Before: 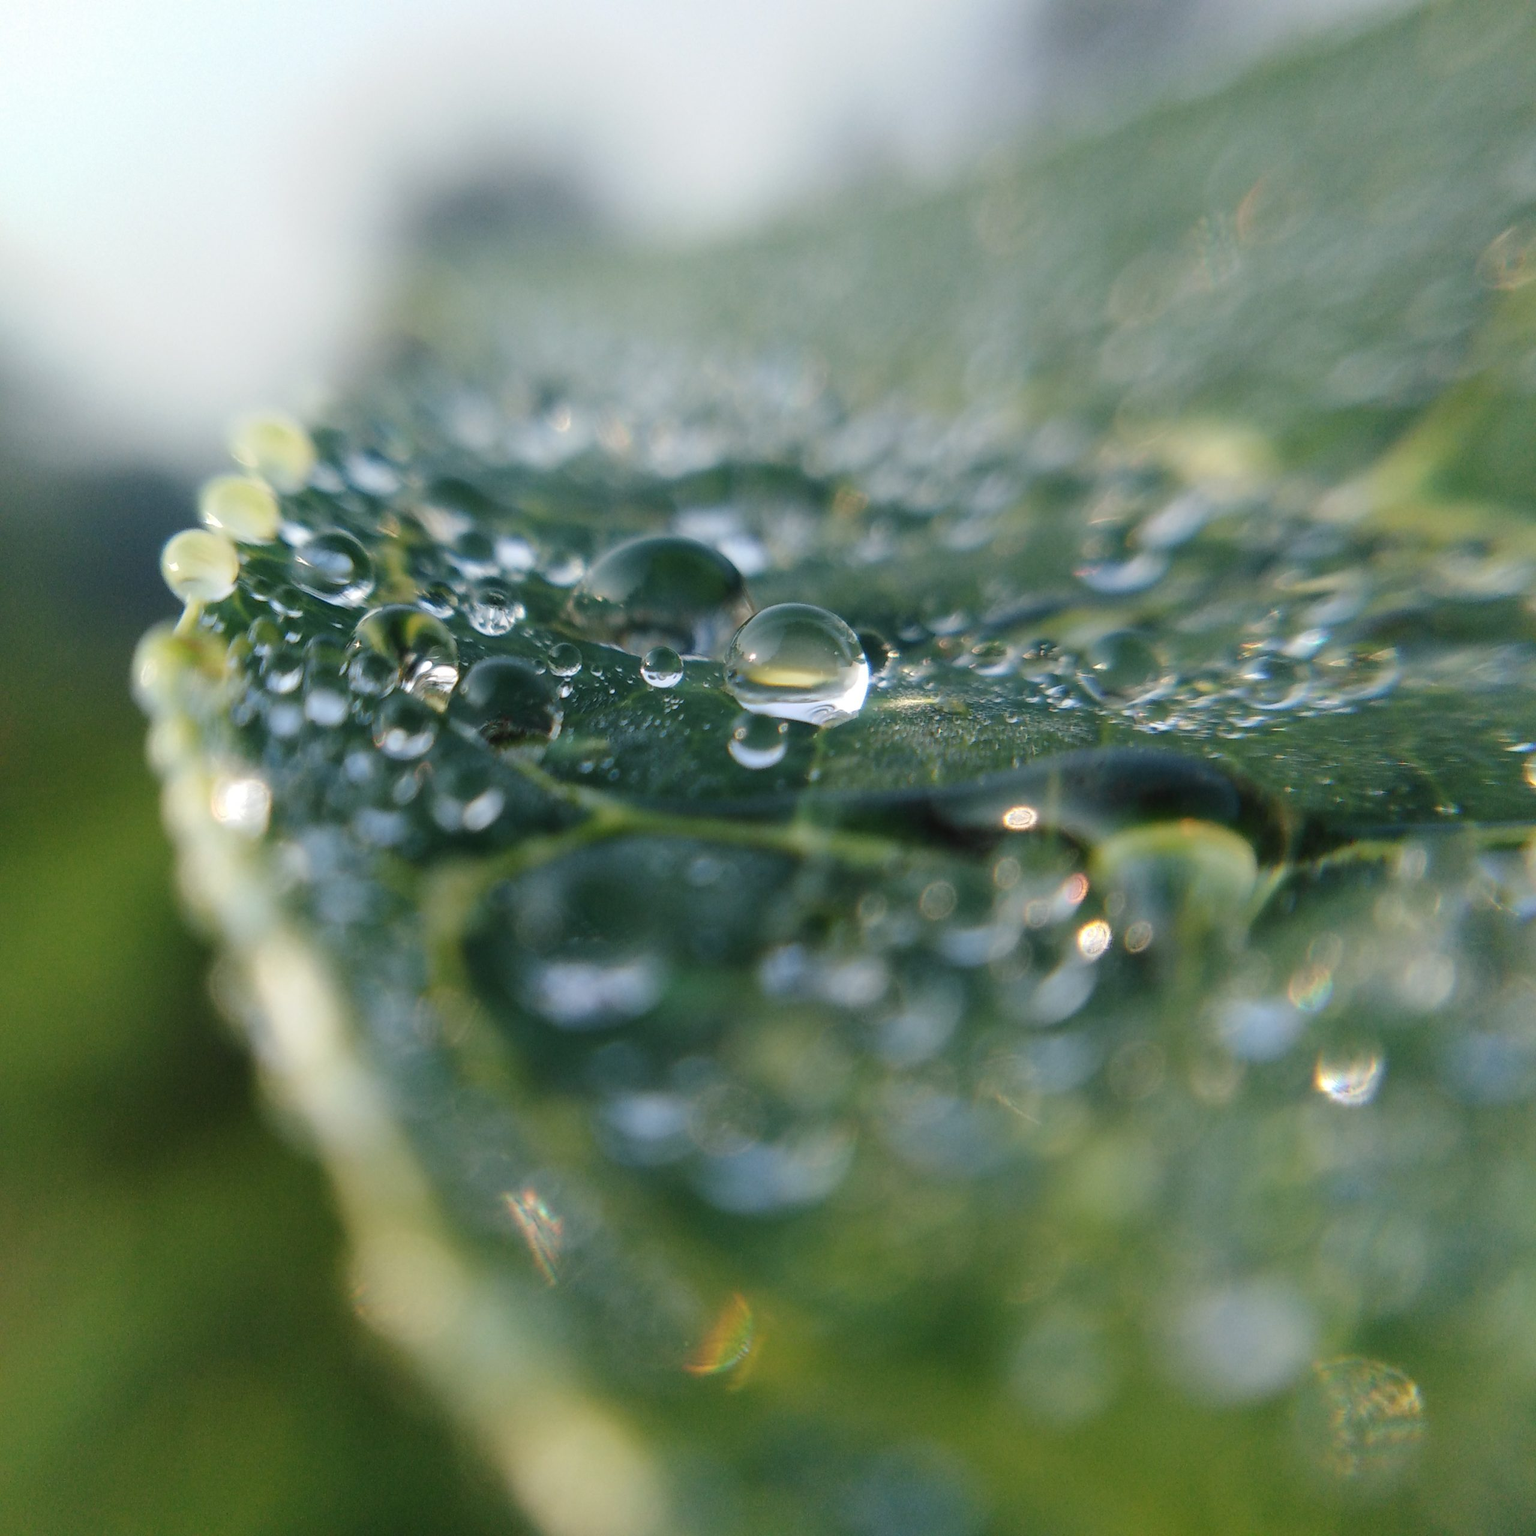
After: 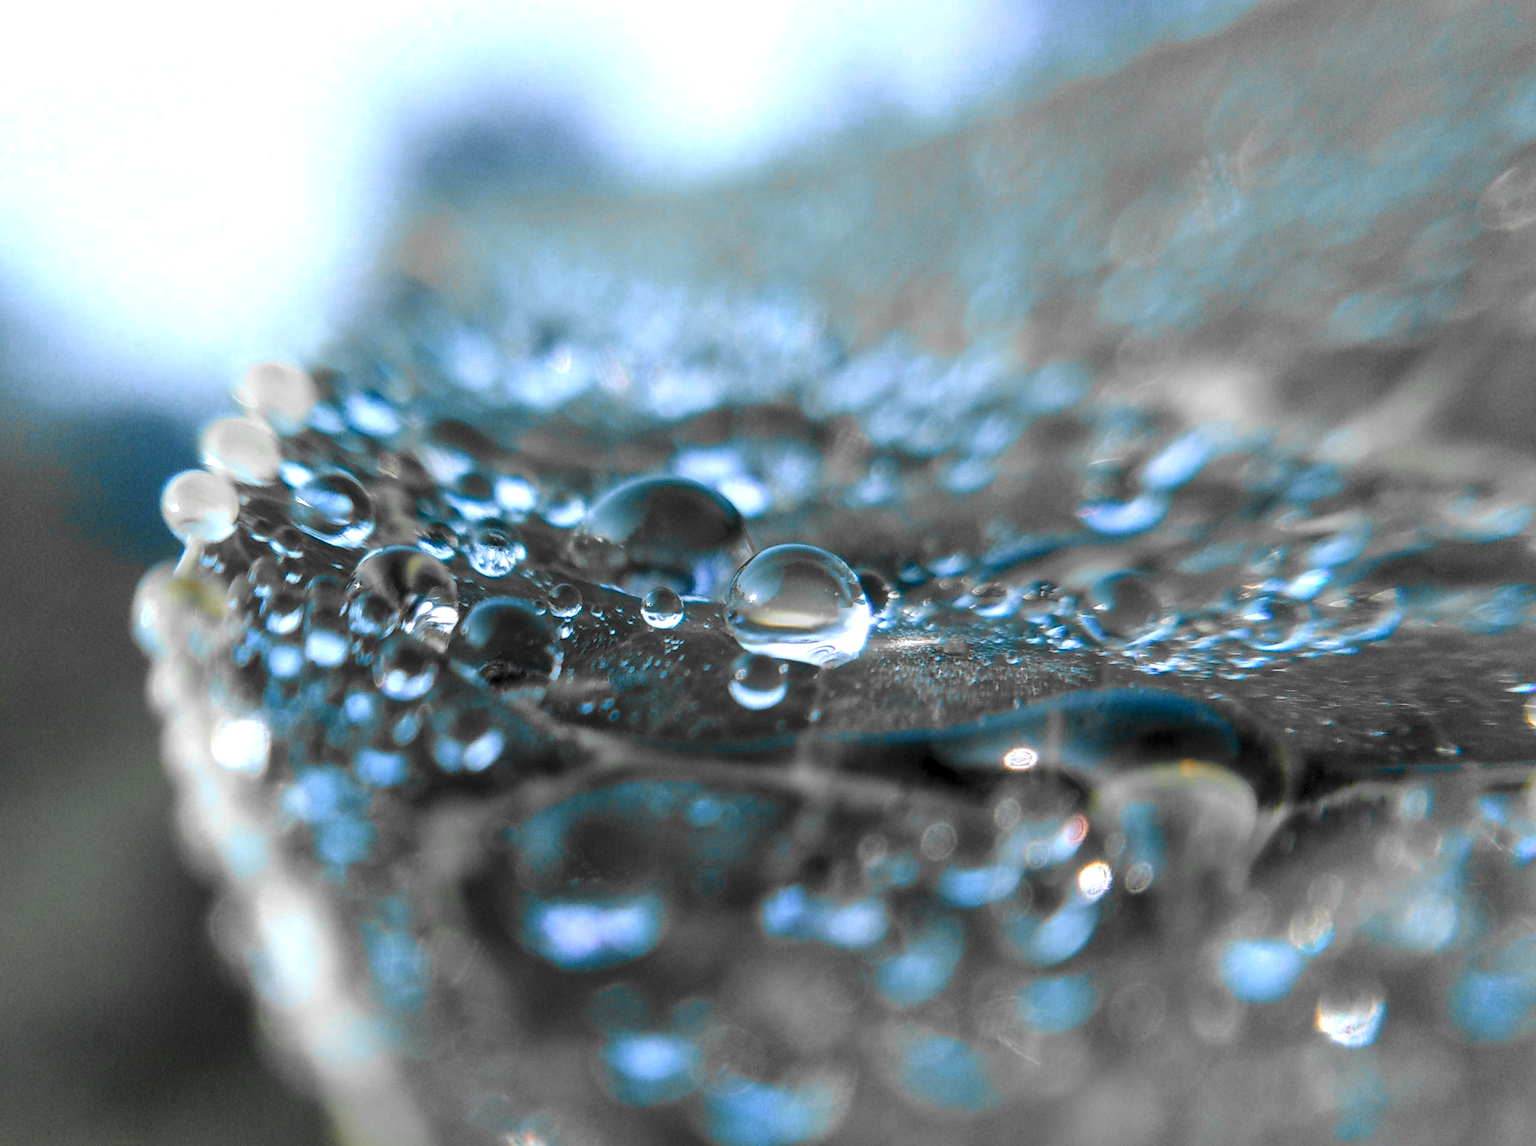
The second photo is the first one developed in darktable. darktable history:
levels: mode automatic
exposure: black level correction 0.003, exposure 0.148 EV, compensate highlight preservation false
color correction: highlights a* -2.18, highlights b* -18.42
local contrast: on, module defaults
color zones: curves: ch0 [(0, 0.363) (0.128, 0.373) (0.25, 0.5) (0.402, 0.407) (0.521, 0.525) (0.63, 0.559) (0.729, 0.662) (0.867, 0.471)]; ch1 [(0, 0.515) (0.136, 0.618) (0.25, 0.5) (0.378, 0) (0.516, 0) (0.622, 0.593) (0.737, 0.819) (0.87, 0.593)]; ch2 [(0, 0.529) (0.128, 0.471) (0.282, 0.451) (0.386, 0.662) (0.516, 0.525) (0.633, 0.554) (0.75, 0.62) (0.875, 0.441)]
crop: top 3.876%, bottom 21.471%
